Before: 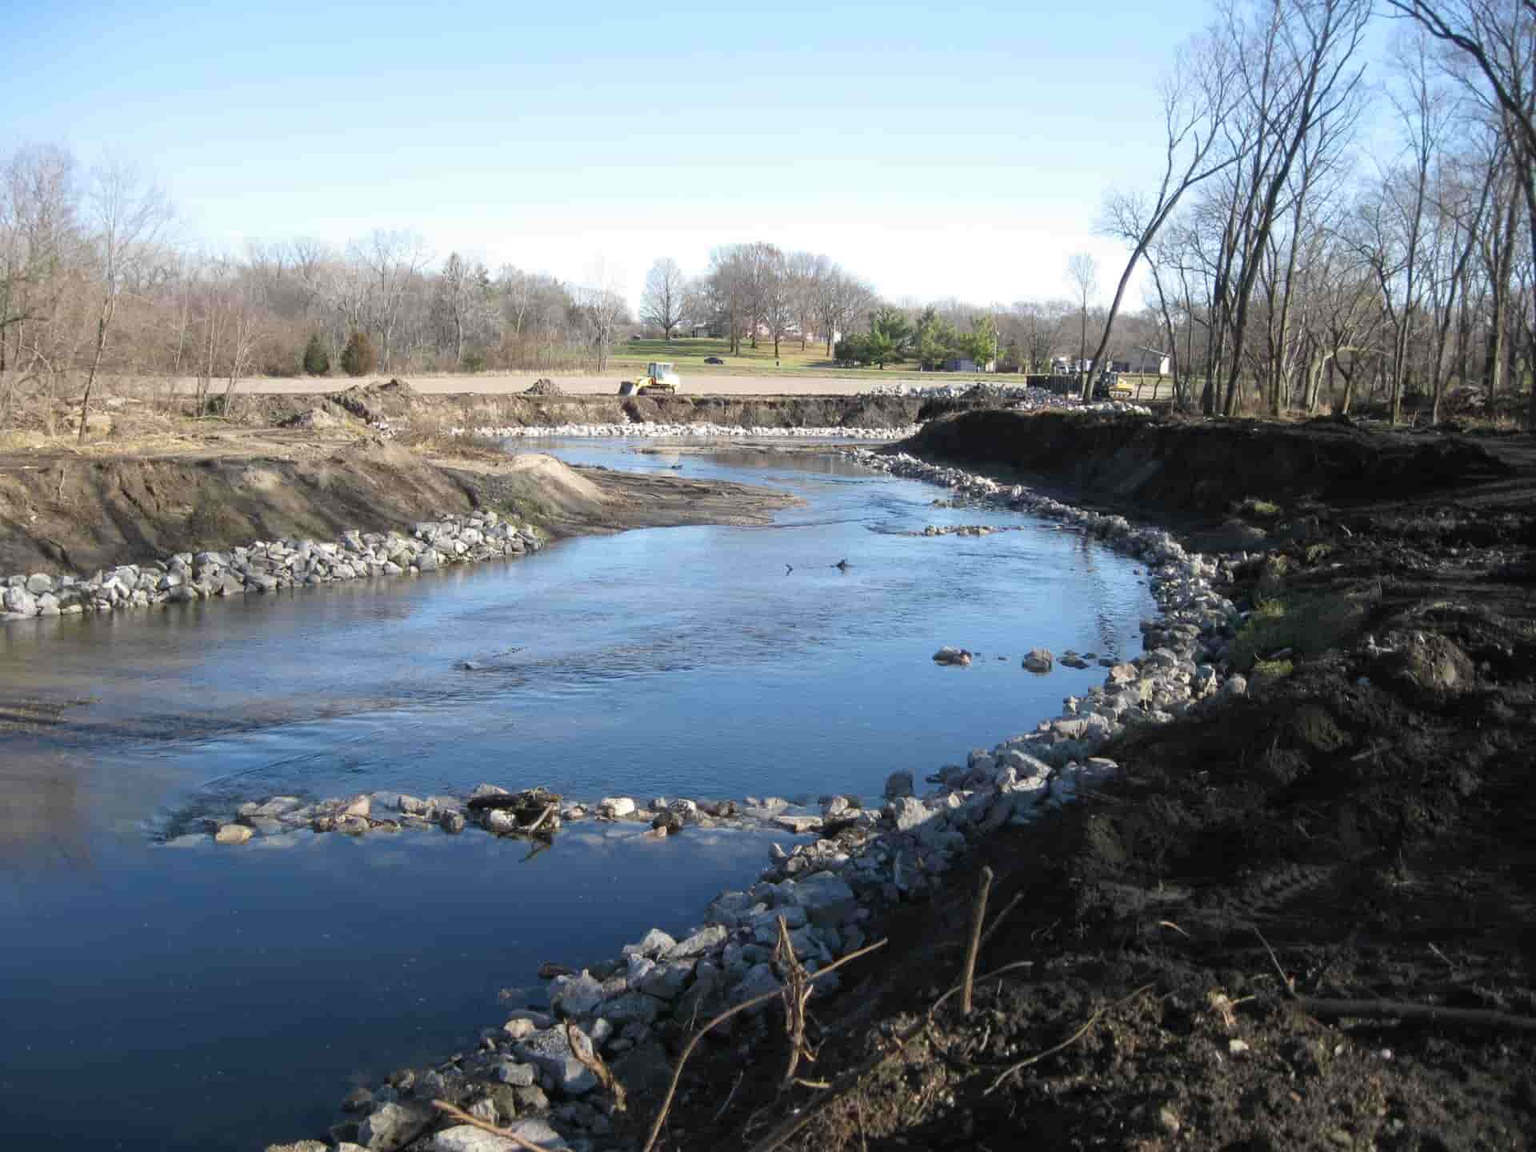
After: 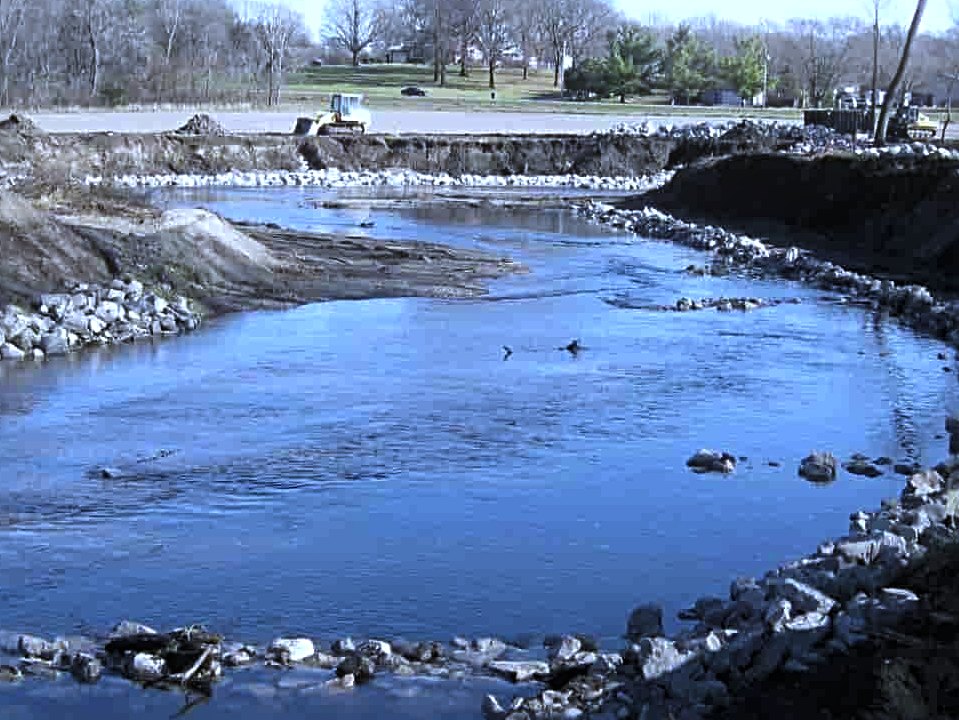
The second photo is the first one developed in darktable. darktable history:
sharpen: radius 4
bloom: size 13.65%, threshold 98.39%, strength 4.82%
white balance: red 0.871, blue 1.249
levels: levels [0.029, 0.545, 0.971]
crop: left 25%, top 25%, right 25%, bottom 25%
